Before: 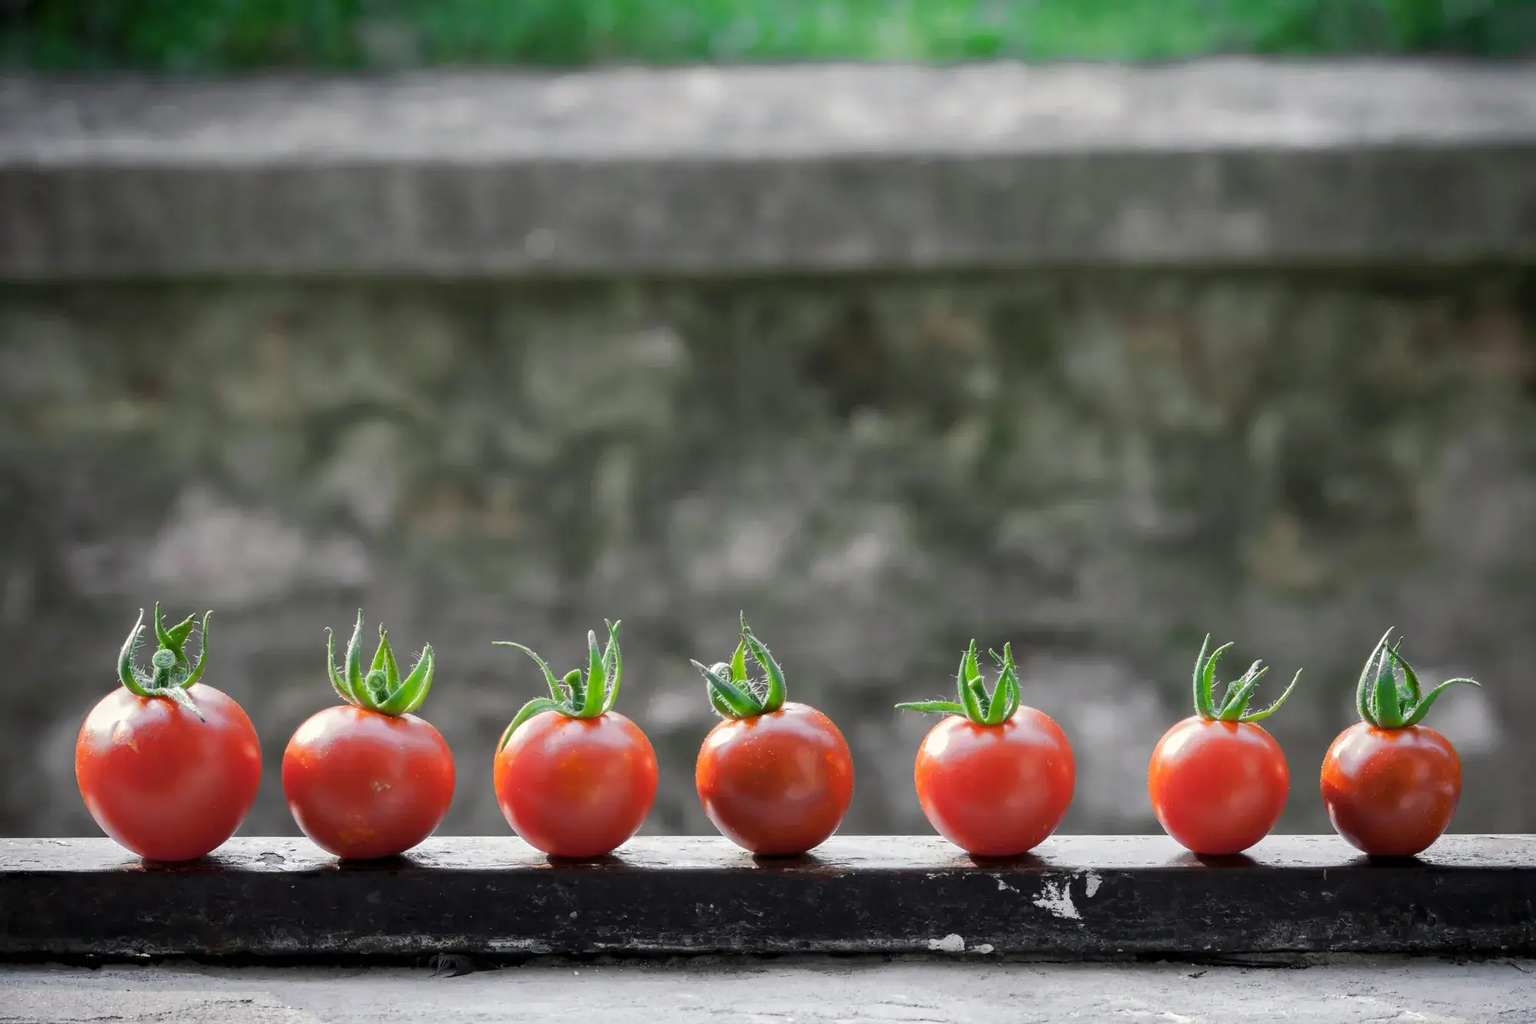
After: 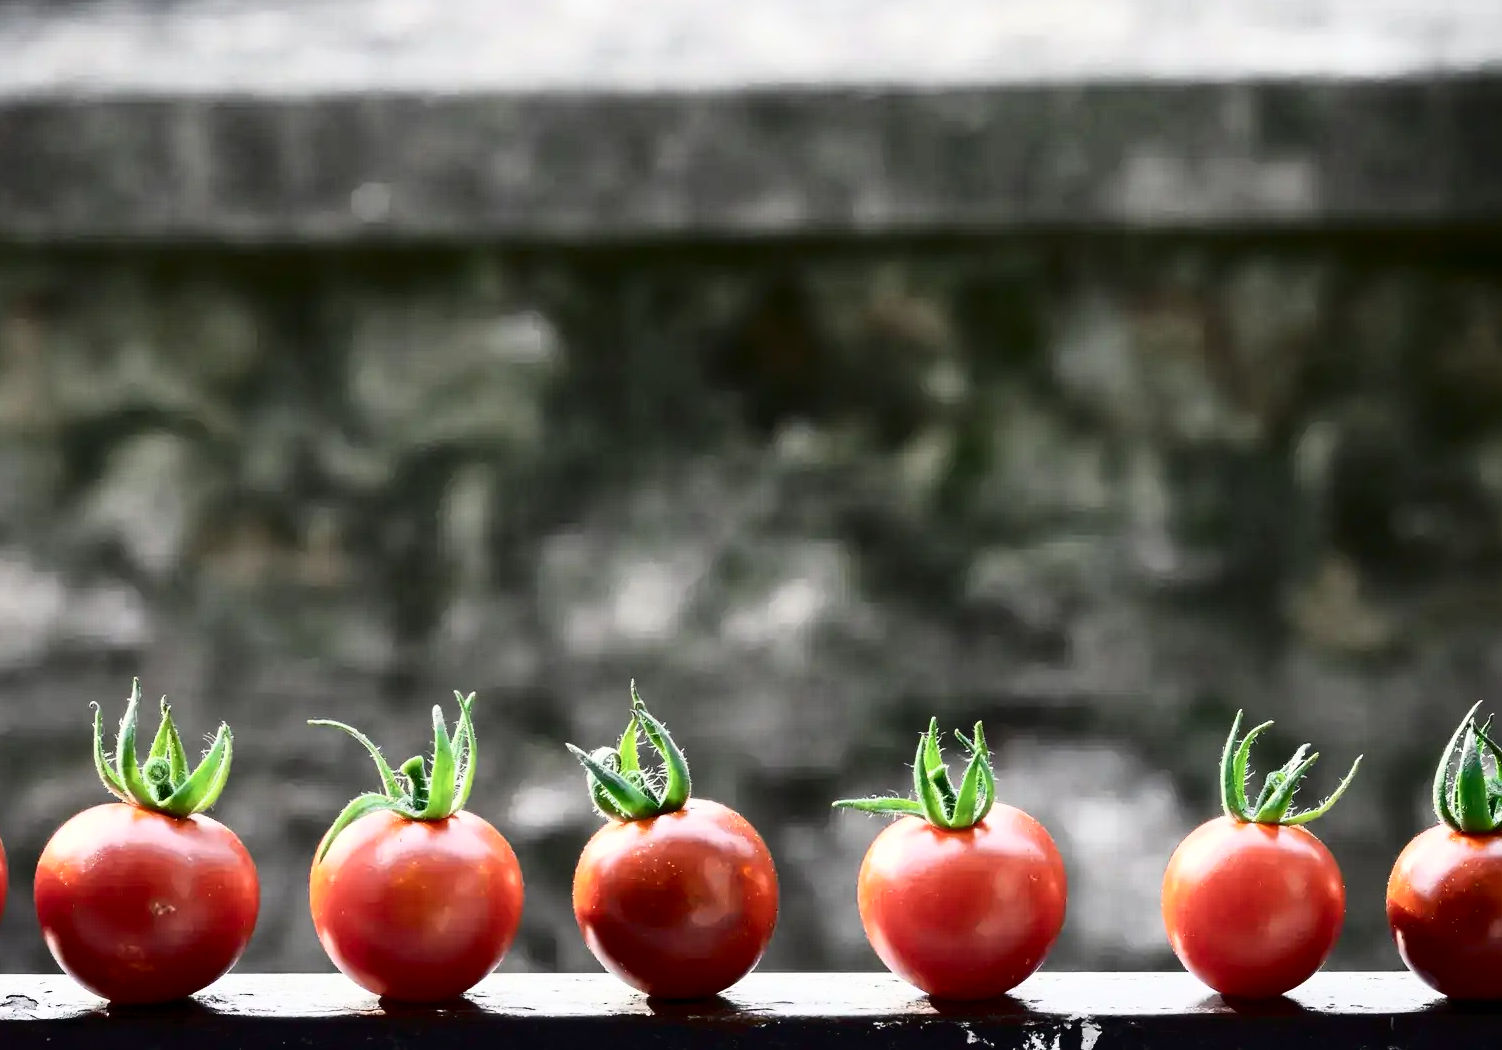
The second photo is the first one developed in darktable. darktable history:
crop: left 16.663%, top 8.676%, right 8.203%, bottom 12.487%
tone curve: curves: ch0 [(0, 0) (0.003, 0.002) (0.011, 0.005) (0.025, 0.011) (0.044, 0.017) (0.069, 0.021) (0.1, 0.027) (0.136, 0.035) (0.177, 0.05) (0.224, 0.076) (0.277, 0.126) (0.335, 0.212) (0.399, 0.333) (0.468, 0.473) (0.543, 0.627) (0.623, 0.784) (0.709, 0.9) (0.801, 0.963) (0.898, 0.988) (1, 1)], color space Lab, independent channels, preserve colors none
